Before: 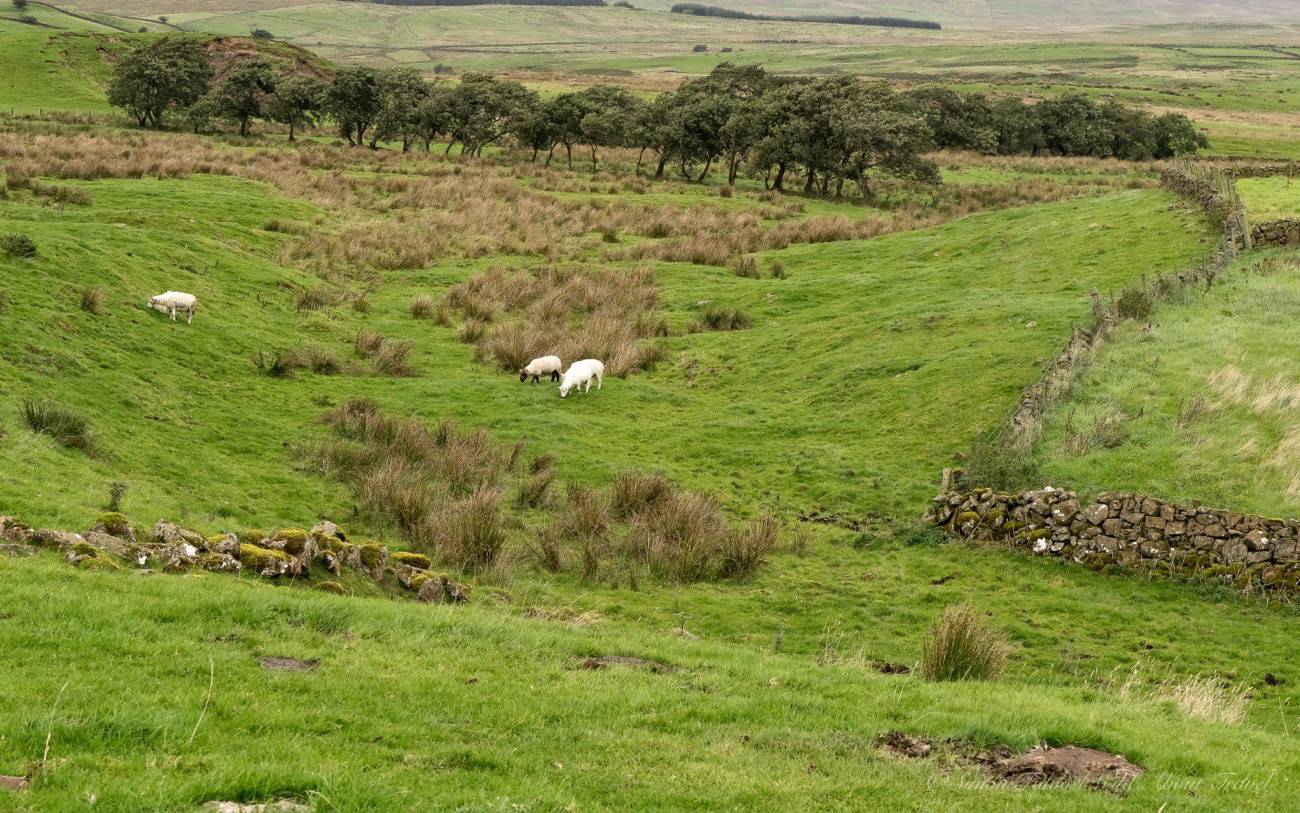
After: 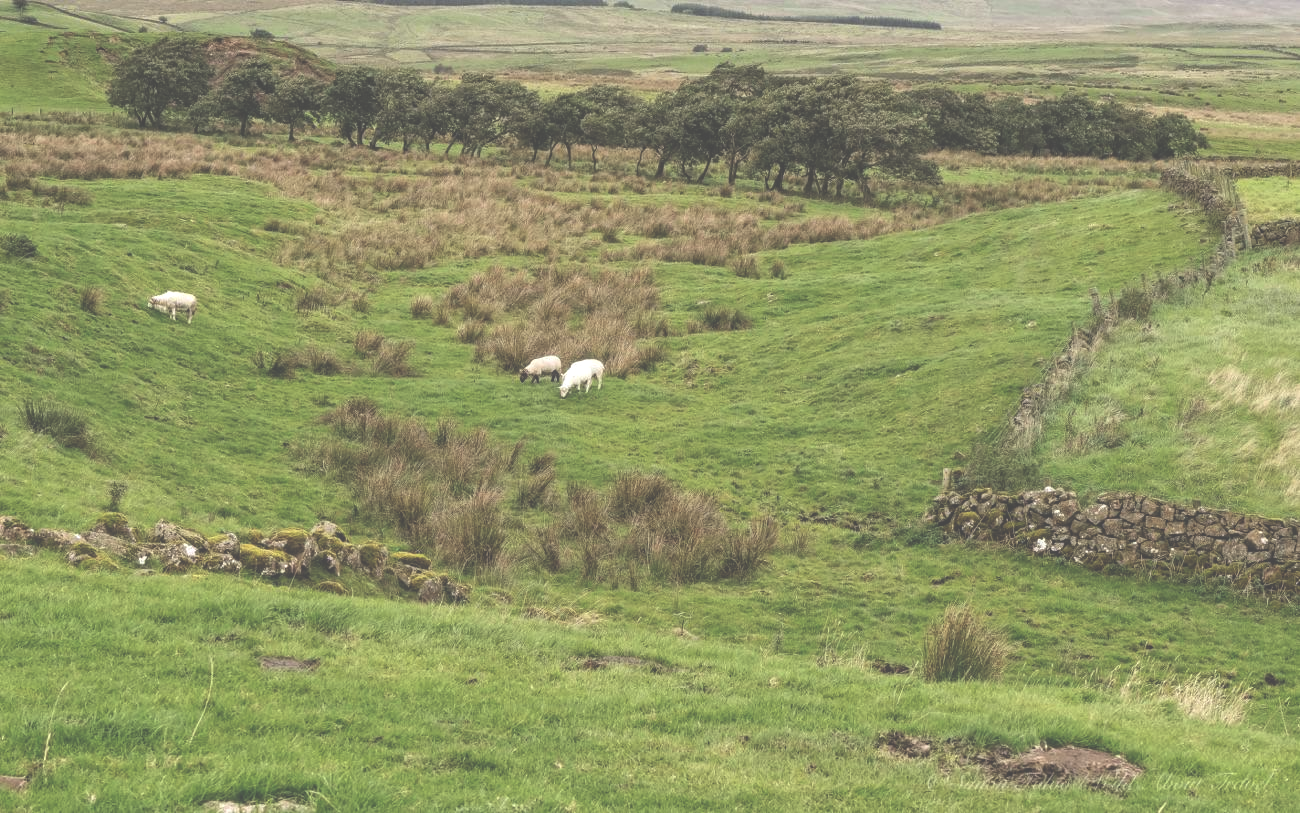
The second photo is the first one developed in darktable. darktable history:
exposure: black level correction -0.087, compensate highlight preservation false
local contrast: on, module defaults
